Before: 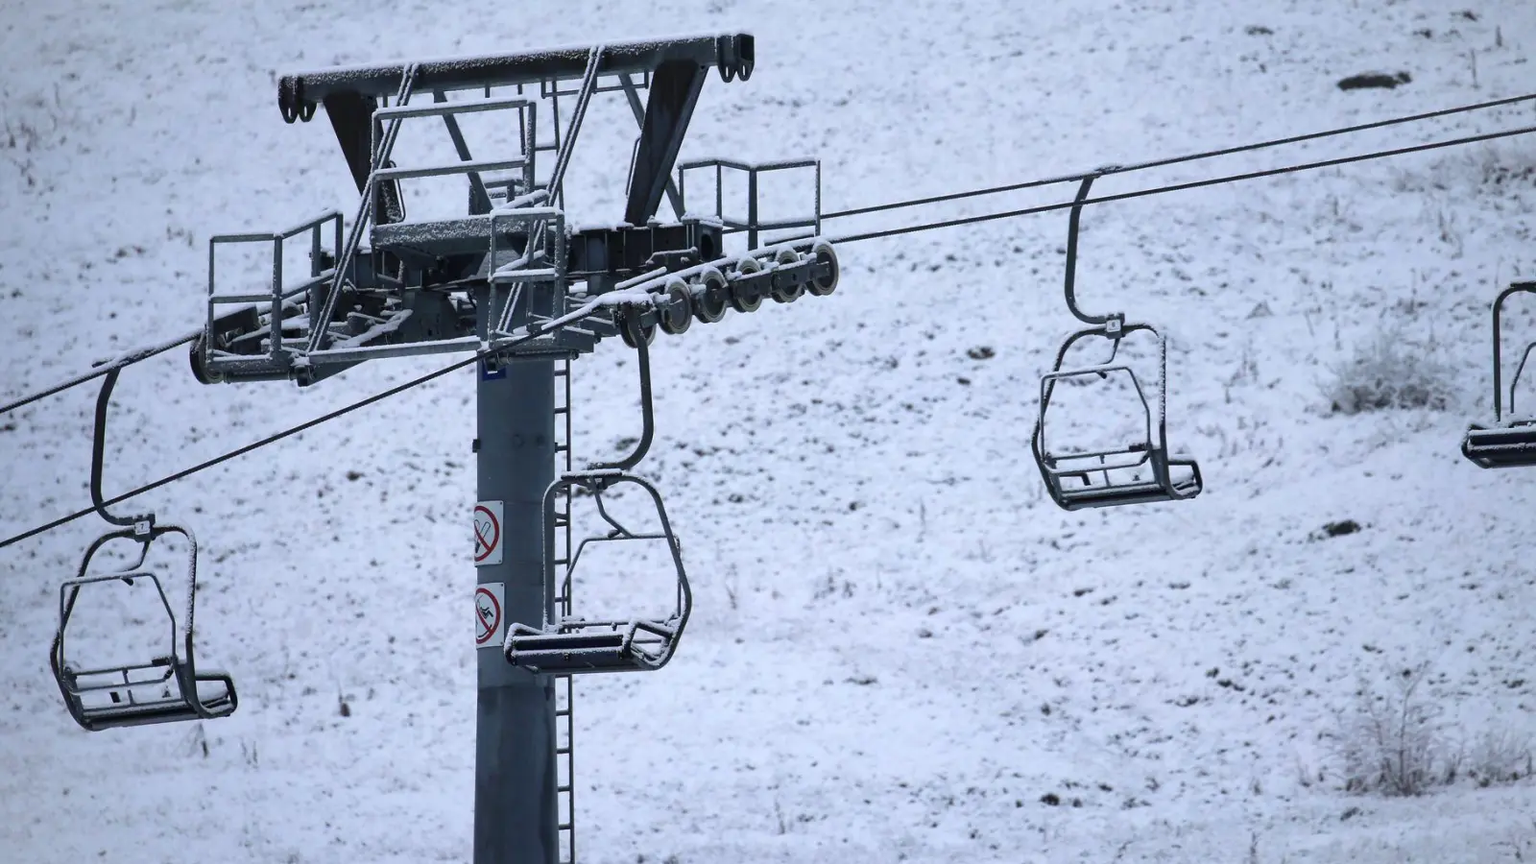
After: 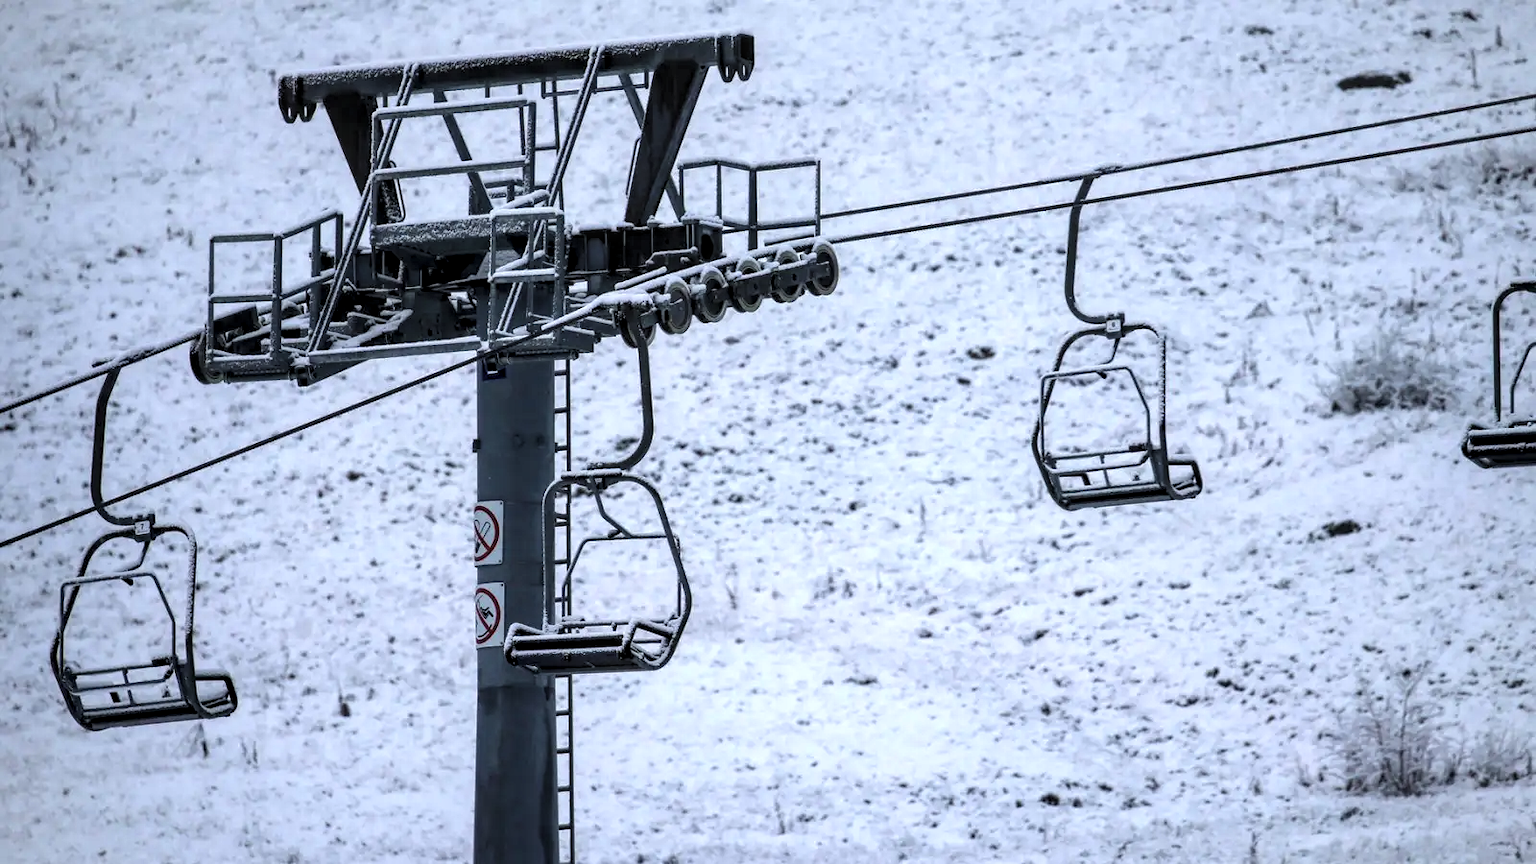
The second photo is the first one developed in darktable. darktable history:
levels: levels [0.062, 0.494, 0.925]
local contrast: detail 139%
